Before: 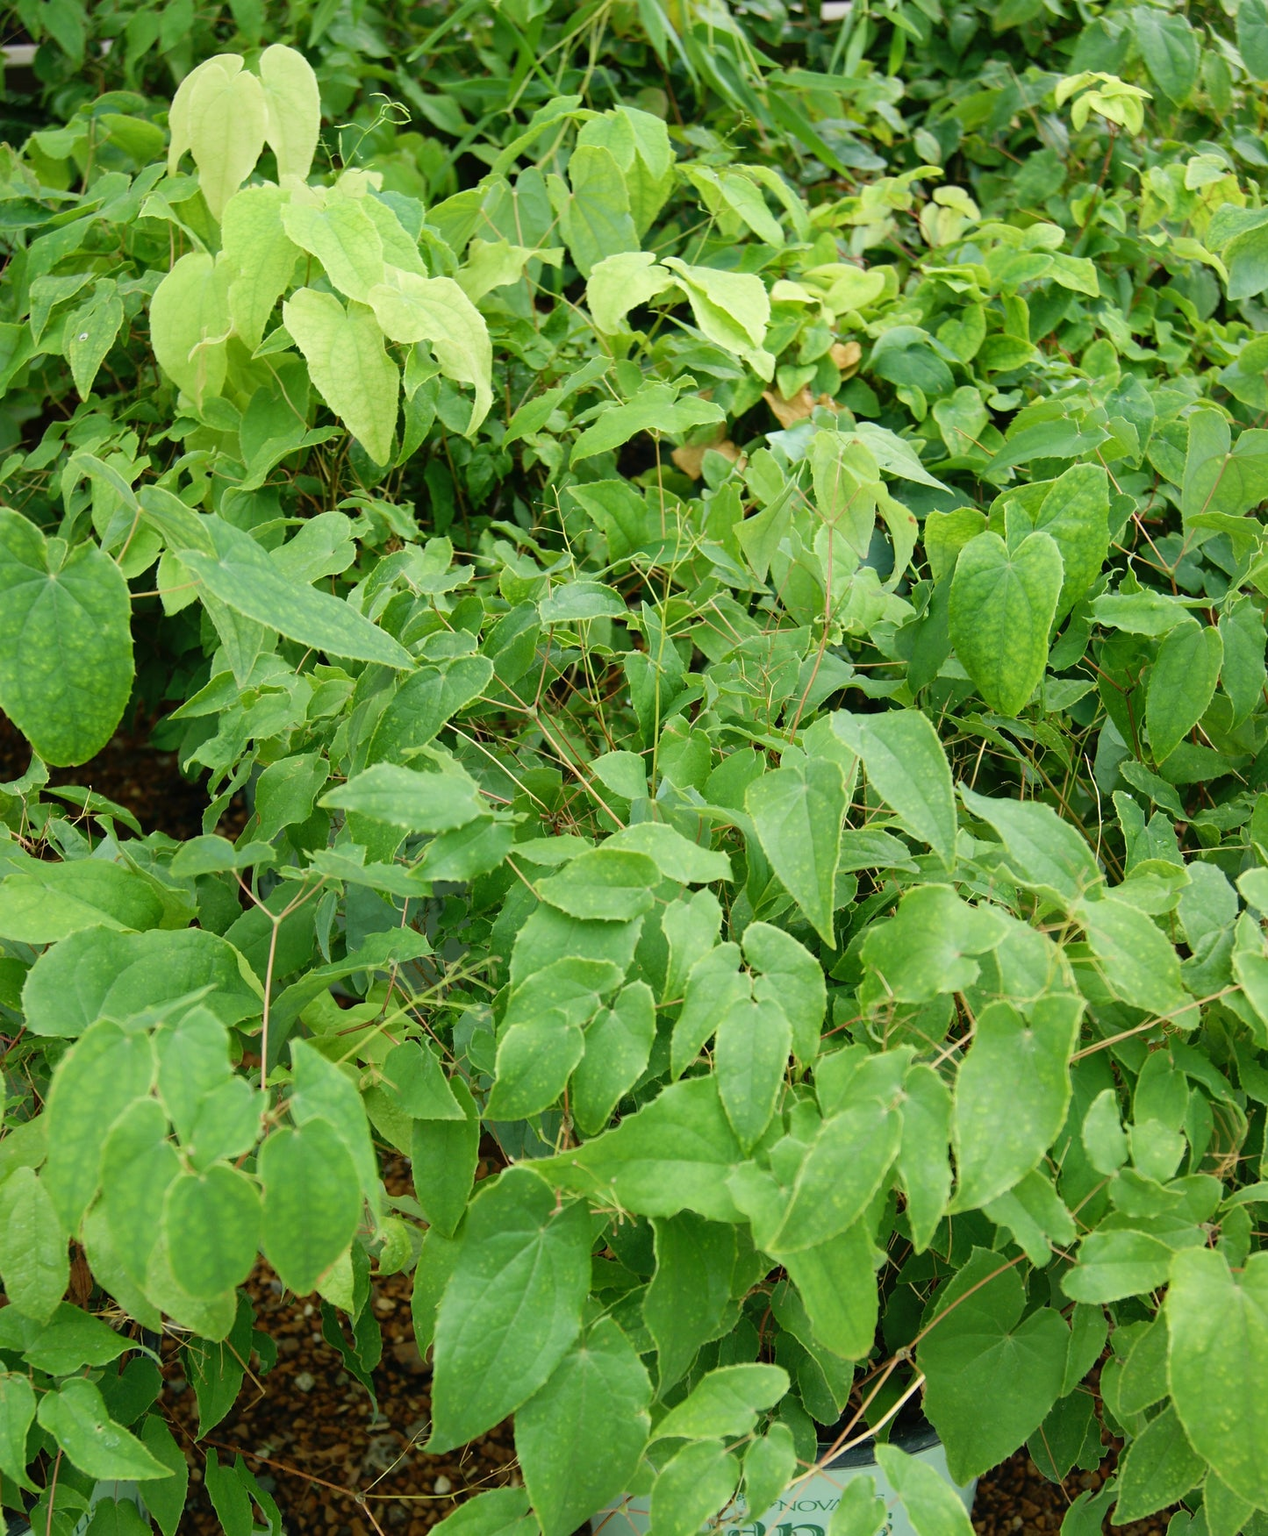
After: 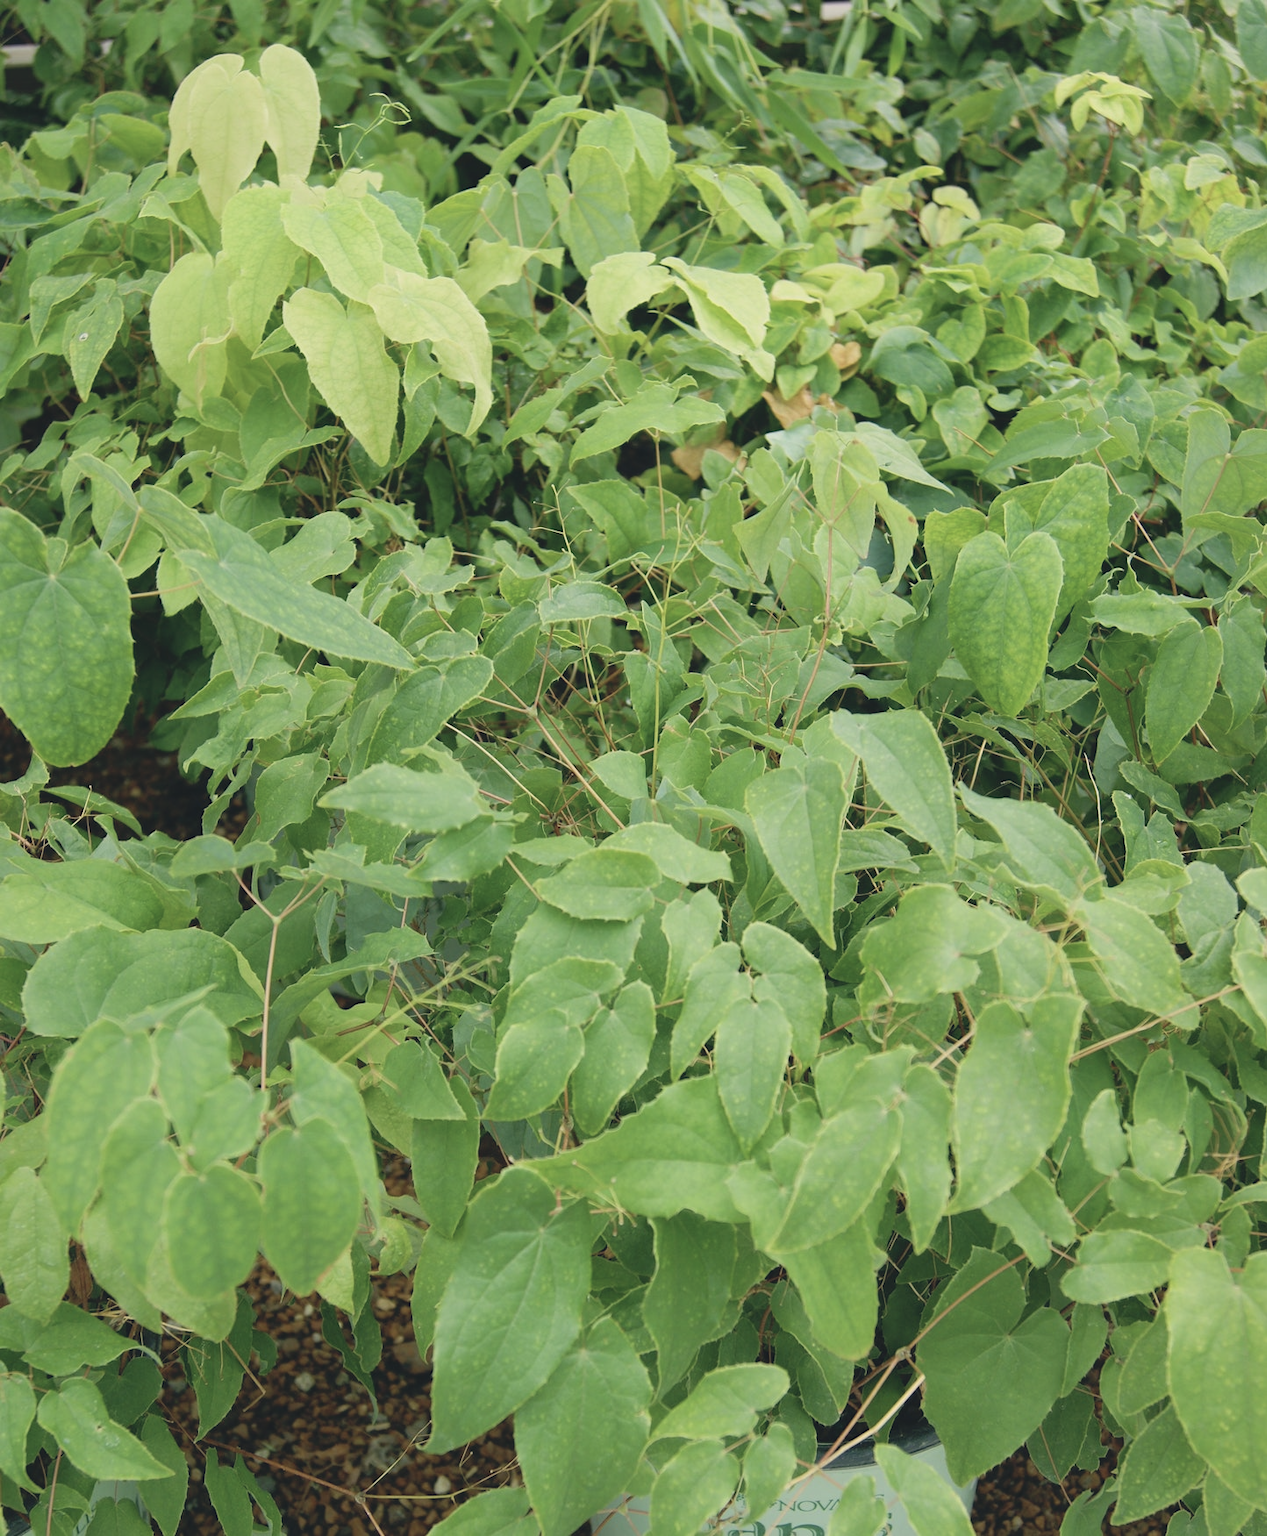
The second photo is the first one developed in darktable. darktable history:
color correction: highlights a* 2.75, highlights b* 5, shadows a* -2.04, shadows b* -4.84, saturation 0.8
contrast brightness saturation: contrast -0.15, brightness 0.05, saturation -0.12
